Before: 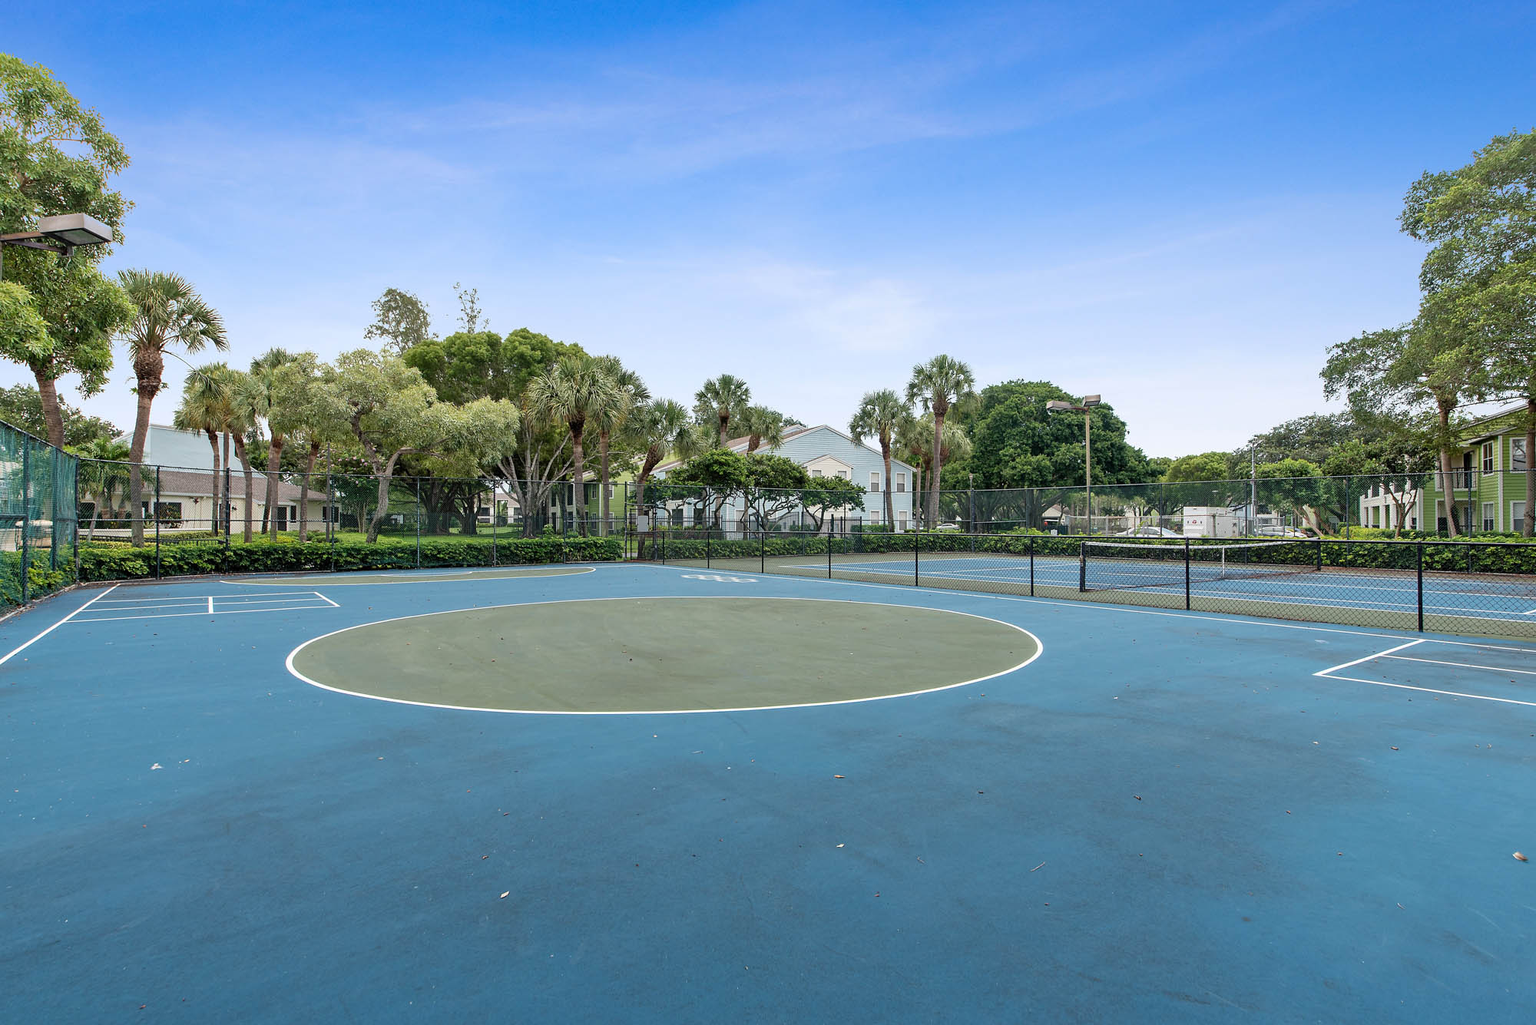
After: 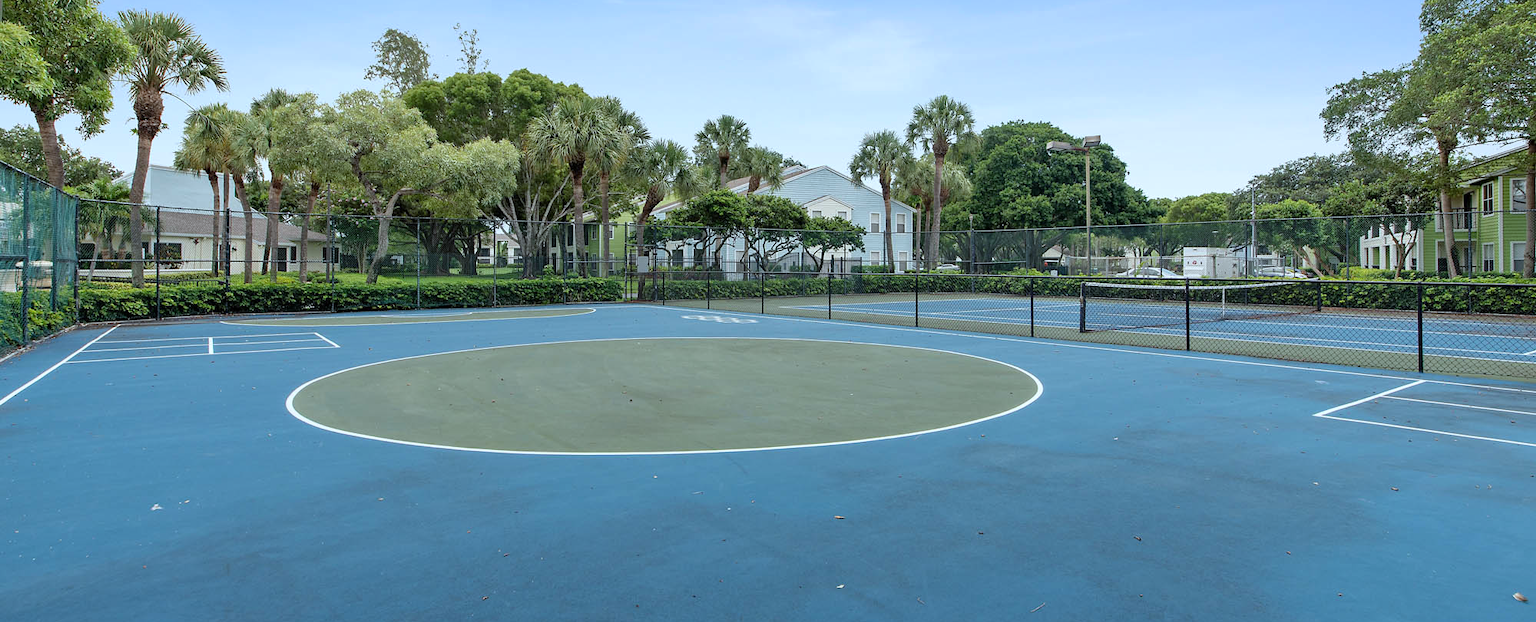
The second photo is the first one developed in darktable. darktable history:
crop and rotate: top 25.357%, bottom 13.942%
tone equalizer: -8 EV -1.84 EV, -7 EV -1.16 EV, -6 EV -1.62 EV, smoothing diameter 25%, edges refinement/feathering 10, preserve details guided filter
white balance: red 0.925, blue 1.046
